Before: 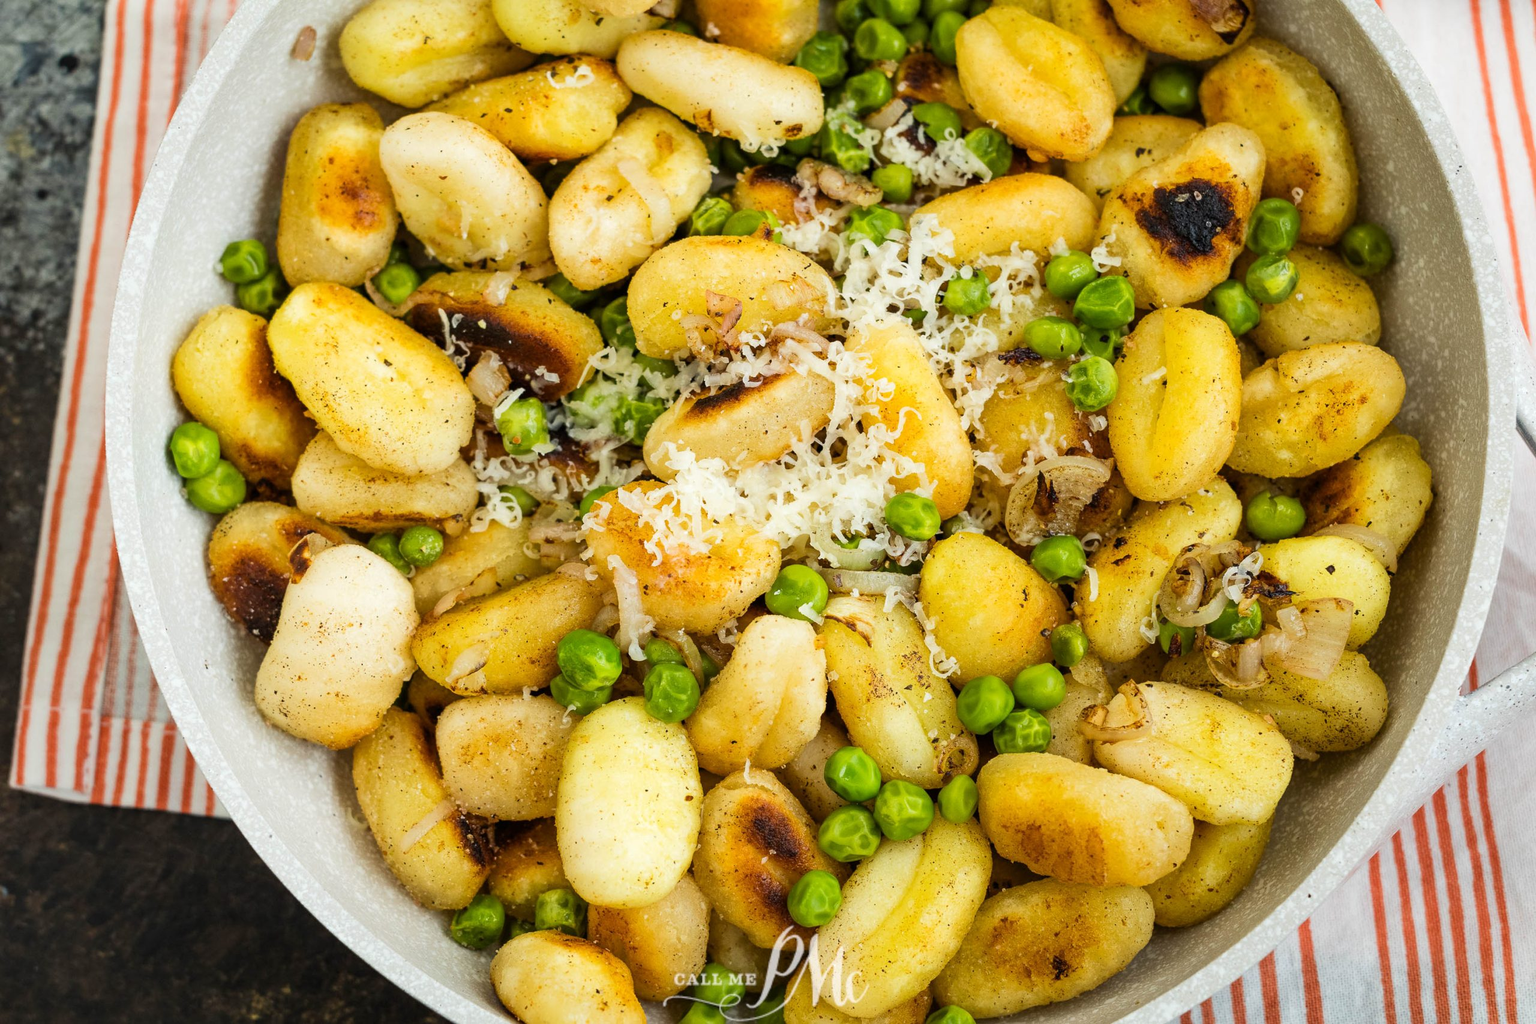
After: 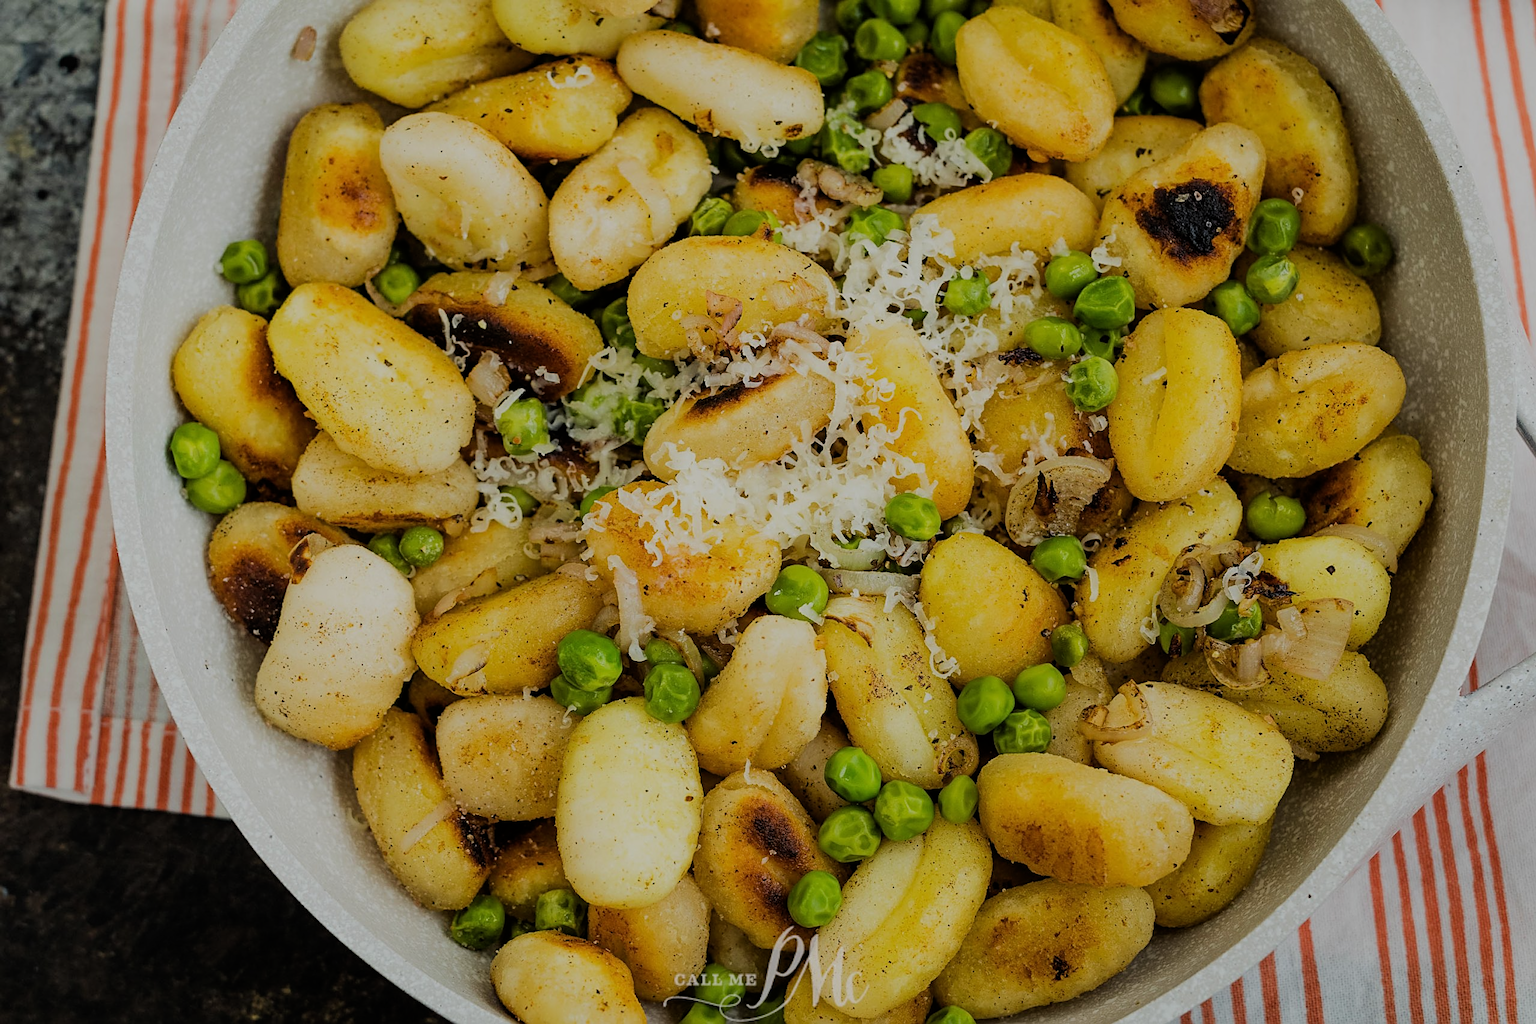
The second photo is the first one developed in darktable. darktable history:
exposure: black level correction 0, exposure -0.721 EV, compensate highlight preservation false
sharpen: on, module defaults
filmic rgb: hardness 4.17
